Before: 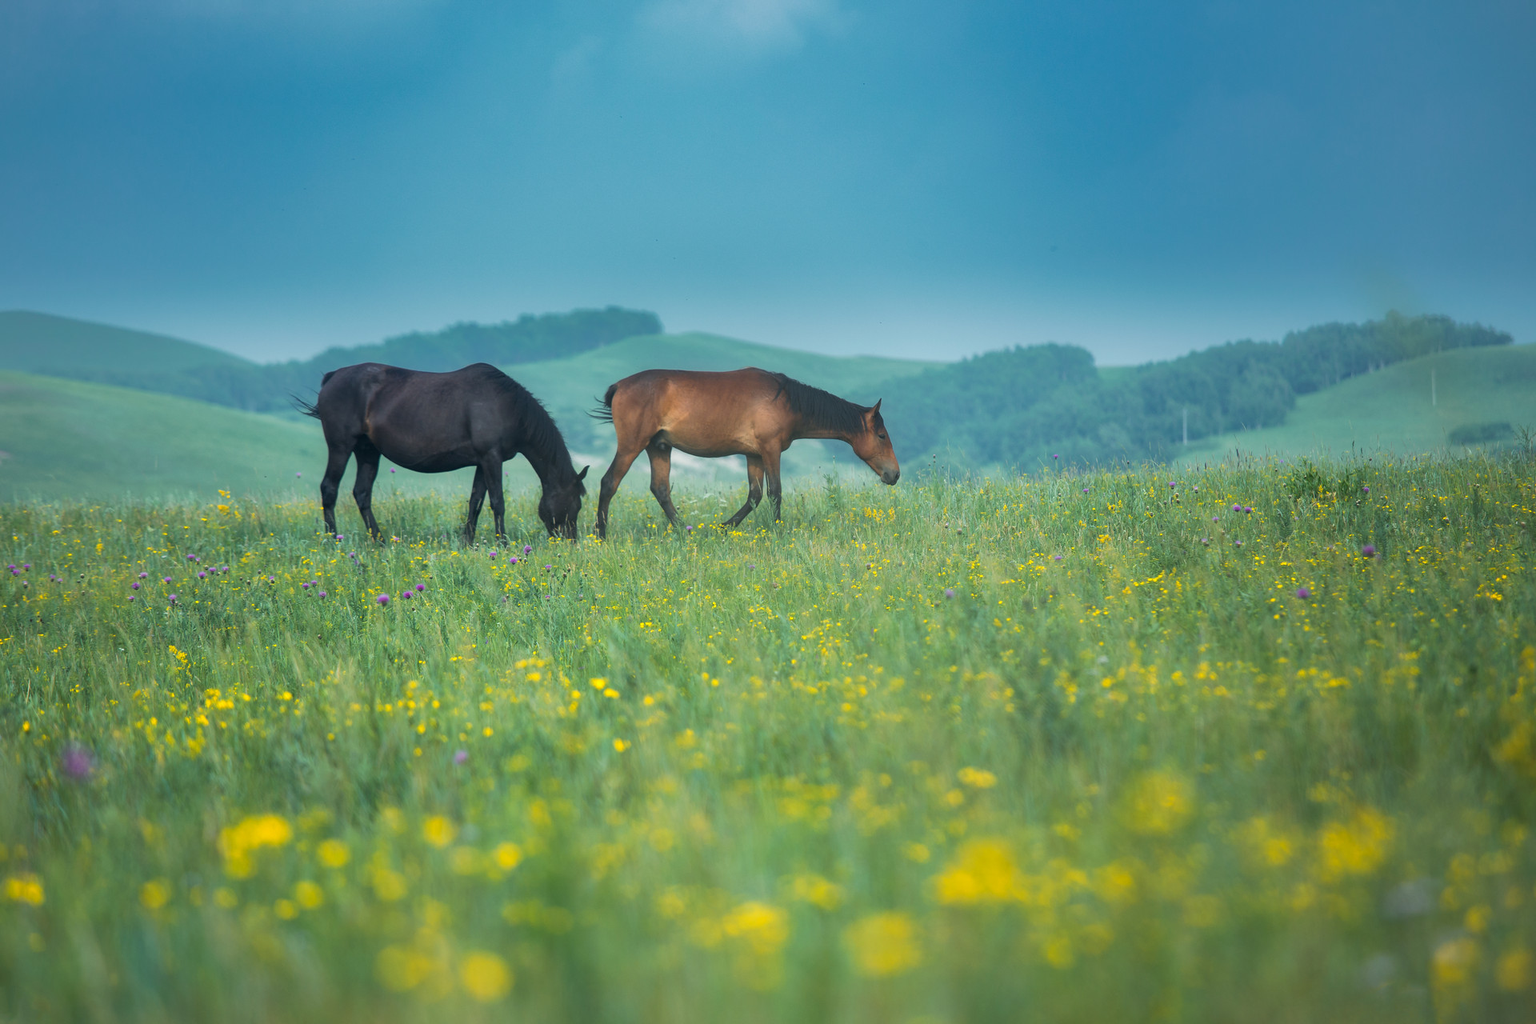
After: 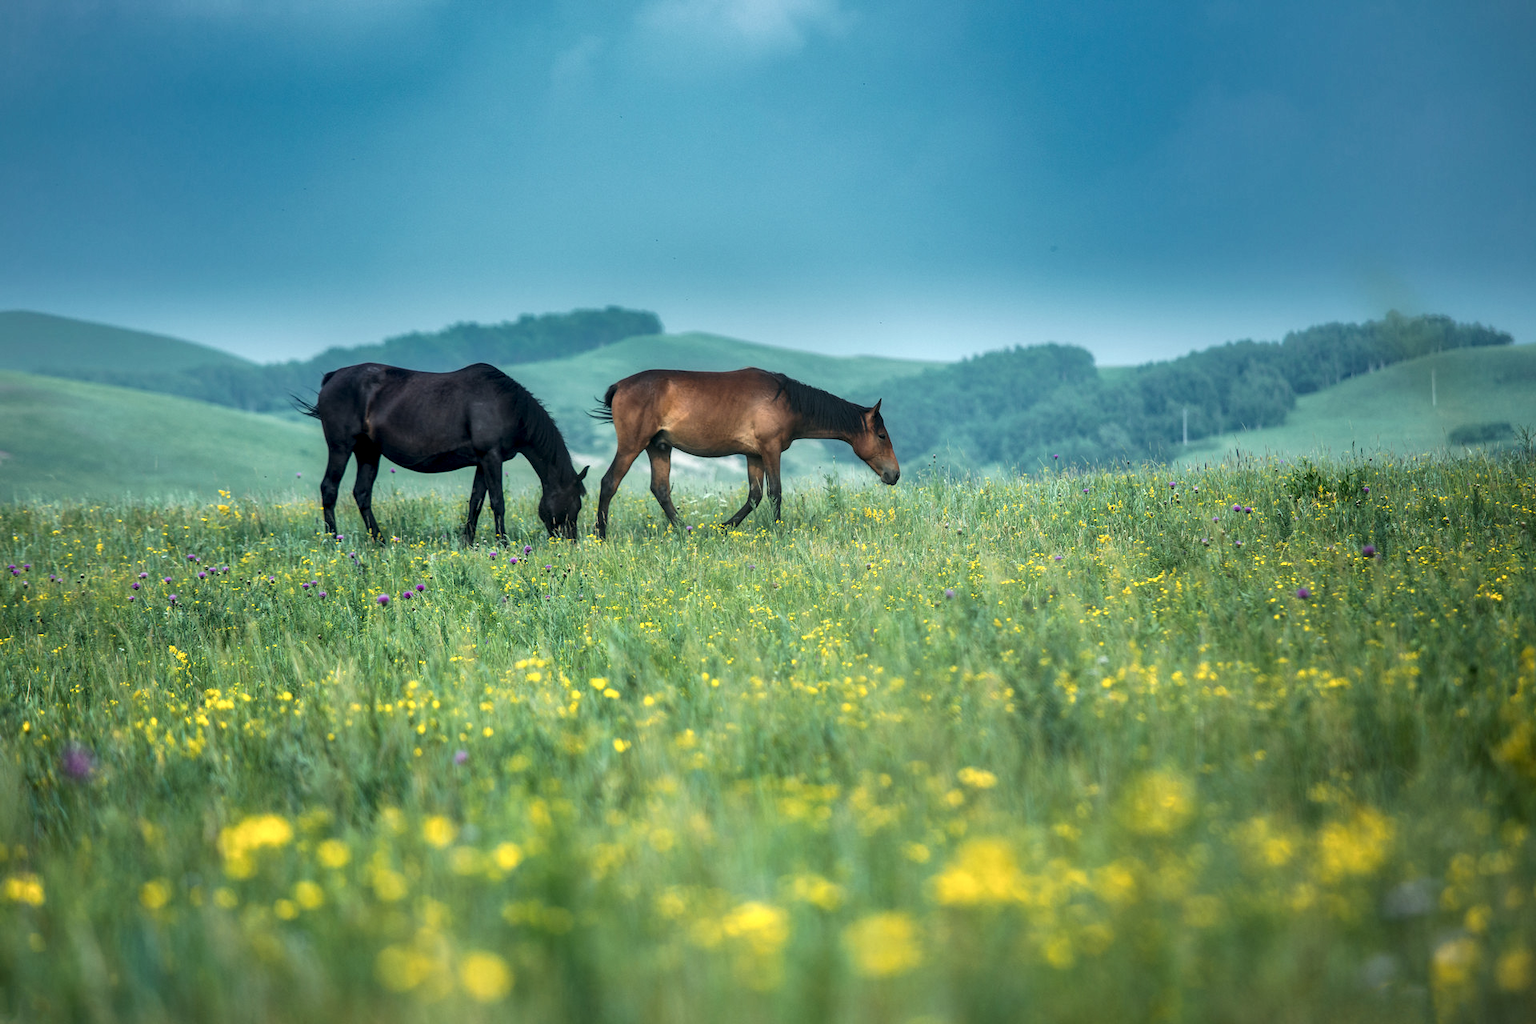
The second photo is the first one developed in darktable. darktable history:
local contrast: highlights 65%, shadows 54%, detail 168%, midtone range 0.518
